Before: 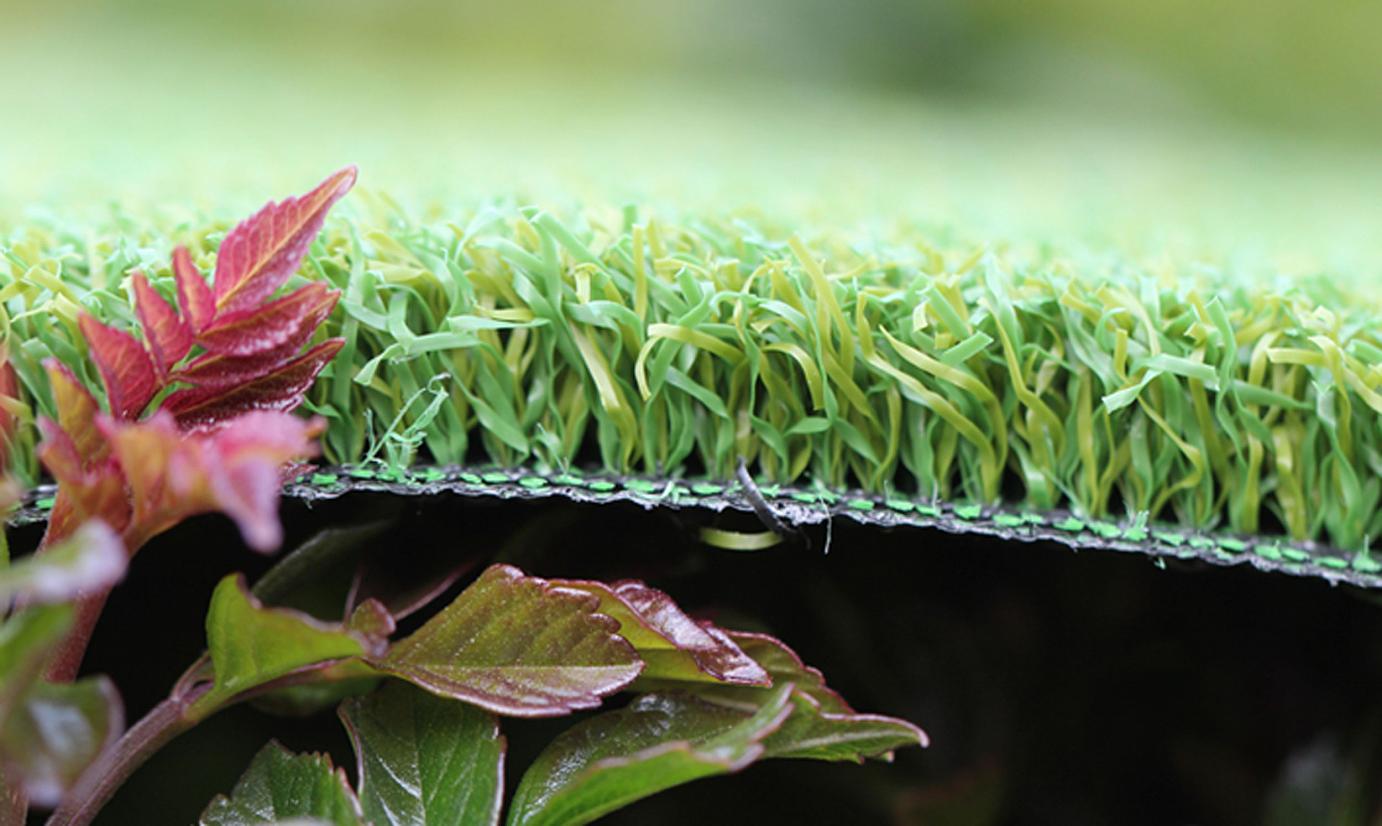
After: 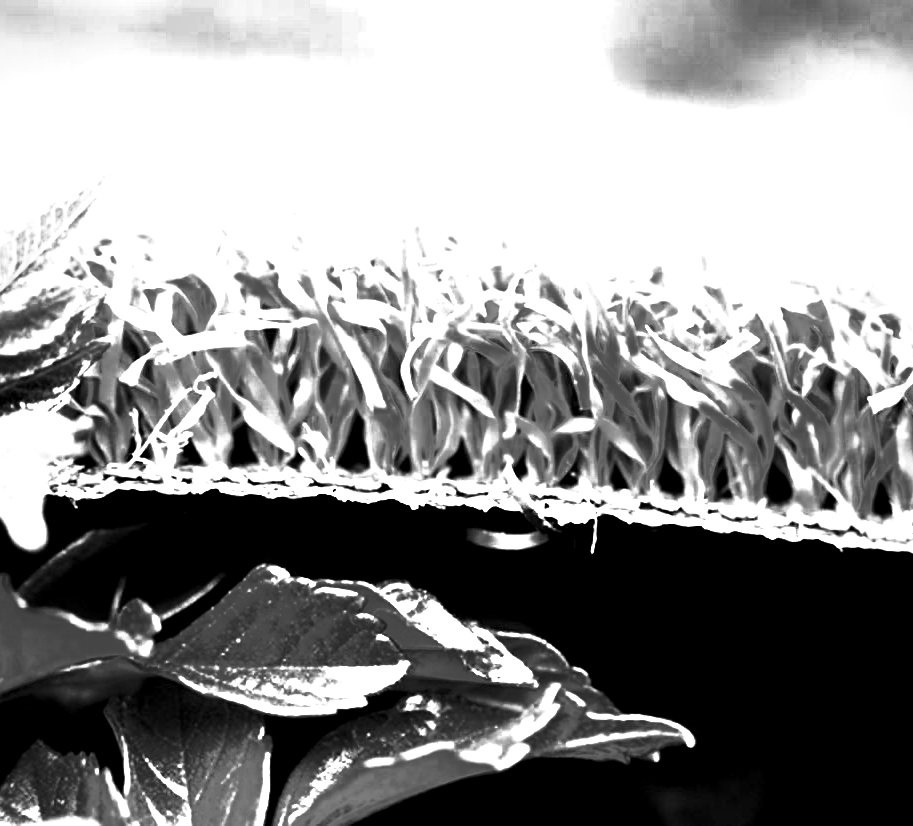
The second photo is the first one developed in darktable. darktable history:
exposure: black level correction 0, exposure 1.2 EV, compensate highlight preservation false
contrast brightness saturation: saturation -0.047
tone curve: curves: ch0 [(0, 0) (0.003, 0.005) (0.011, 0.008) (0.025, 0.013) (0.044, 0.017) (0.069, 0.022) (0.1, 0.029) (0.136, 0.038) (0.177, 0.053) (0.224, 0.081) (0.277, 0.128) (0.335, 0.214) (0.399, 0.343) (0.468, 0.478) (0.543, 0.641) (0.623, 0.798) (0.709, 0.911) (0.801, 0.971) (0.898, 0.99) (1, 1)], preserve colors none
vignetting: fall-off start 97.08%, fall-off radius 99.53%, brightness -0.285, width/height ratio 0.612, unbound false
color zones: curves: ch0 [(0.287, 0.048) (0.493, 0.484) (0.737, 0.816)]; ch1 [(0, 0) (0.143, 0) (0.286, 0) (0.429, 0) (0.571, 0) (0.714, 0) (0.857, 0)]
crop: left 16.939%, right 16.949%
color balance rgb: power › chroma 0.652%, power › hue 60°, highlights gain › luminance 19.872%, highlights gain › chroma 13.04%, highlights gain › hue 175.99°, perceptual saturation grading › global saturation 17.87%, global vibrance 0.673%
levels: levels [0.055, 0.477, 0.9]
